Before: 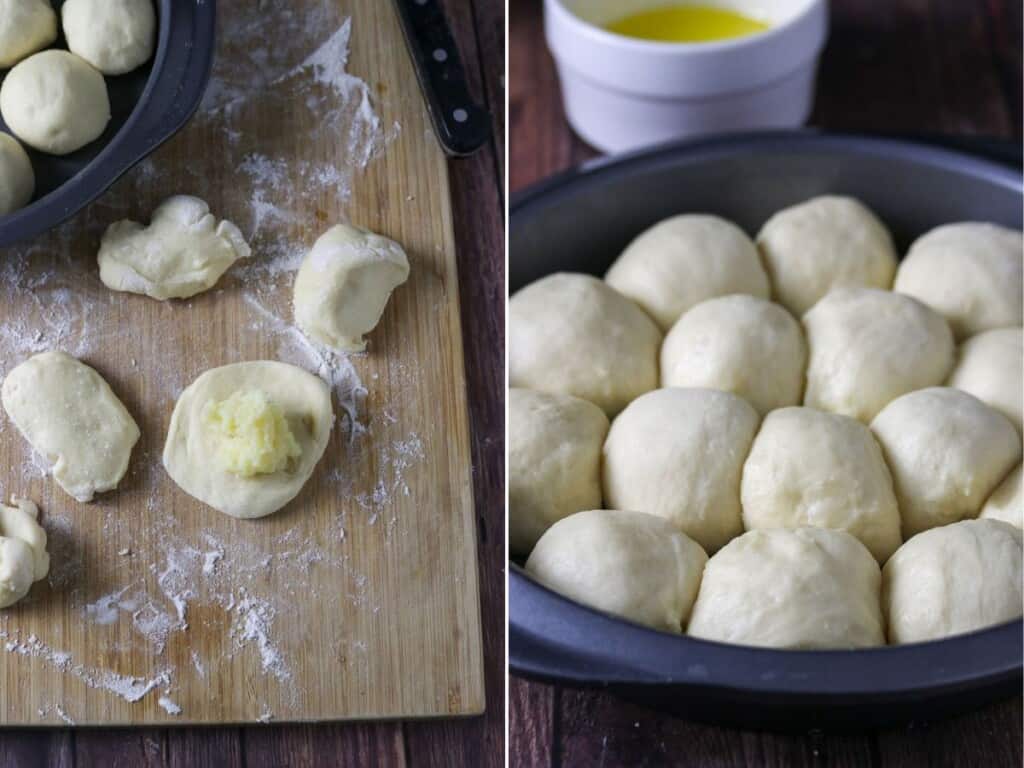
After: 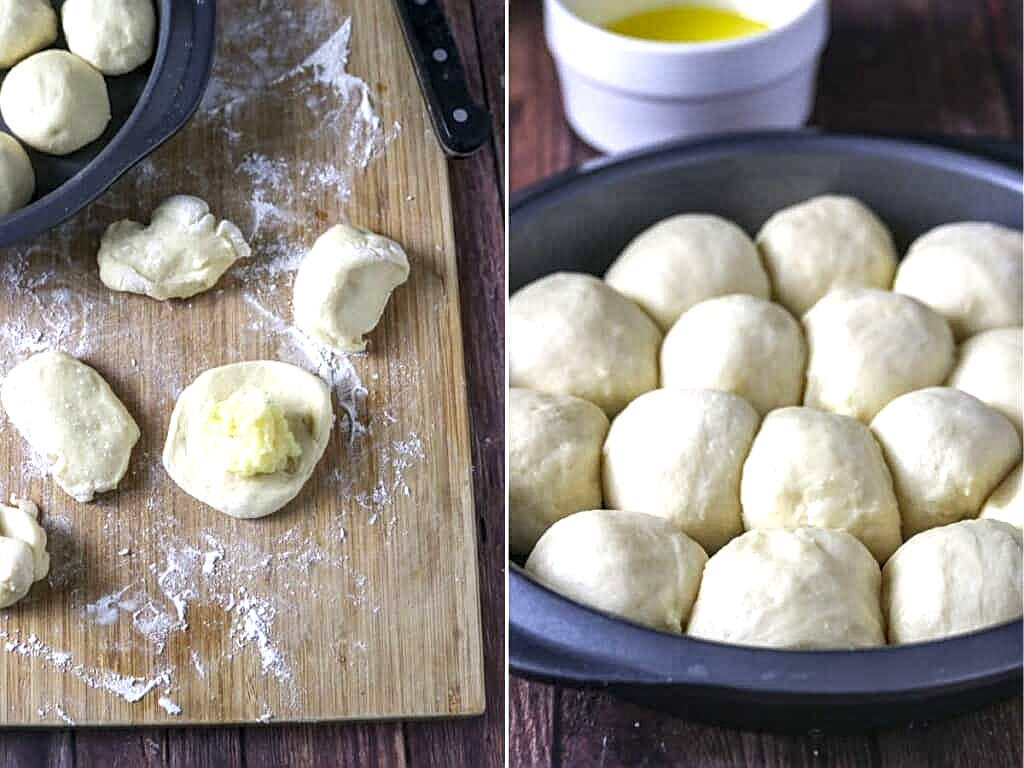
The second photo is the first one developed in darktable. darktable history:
exposure: black level correction 0, exposure 0.693 EV, compensate highlight preservation false
sharpen: on, module defaults
local contrast: detail 130%
